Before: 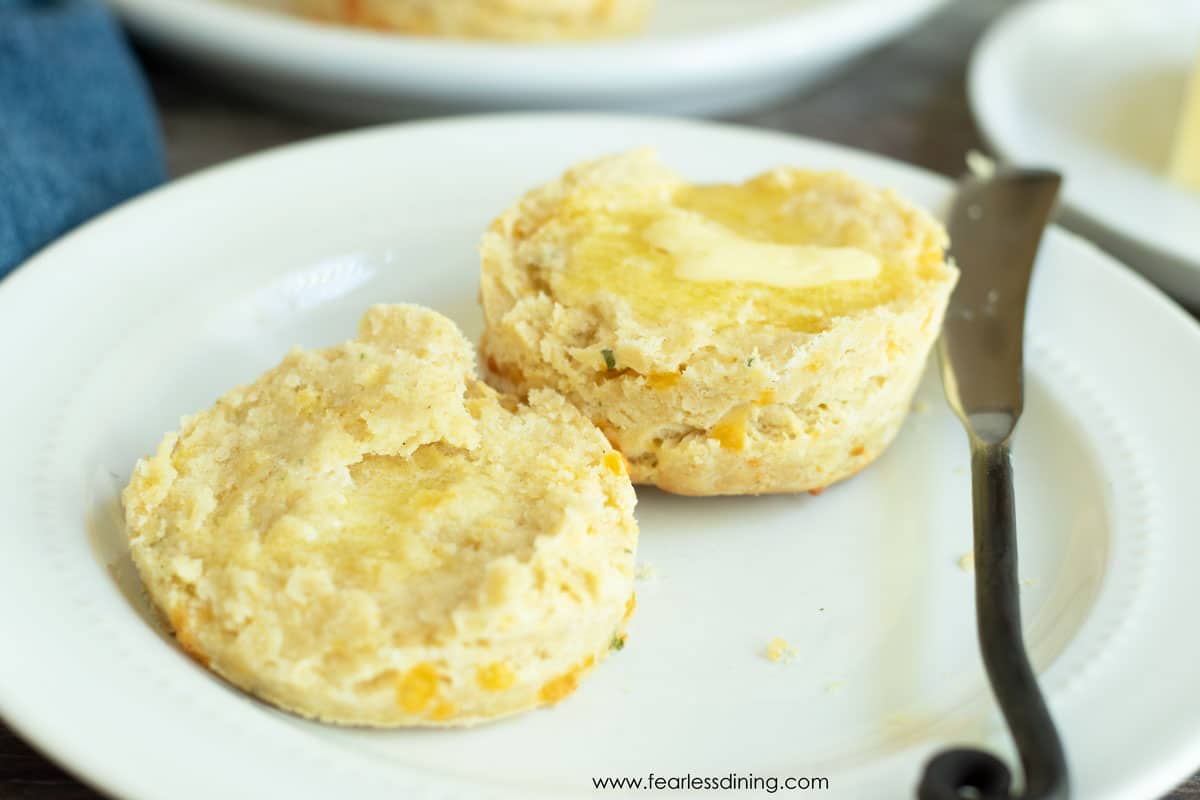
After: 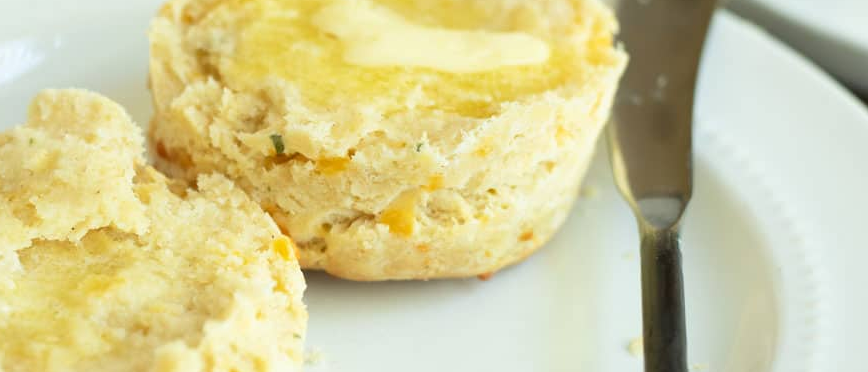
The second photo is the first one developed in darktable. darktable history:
crop and rotate: left 27.626%, top 27.064%, bottom 26.378%
